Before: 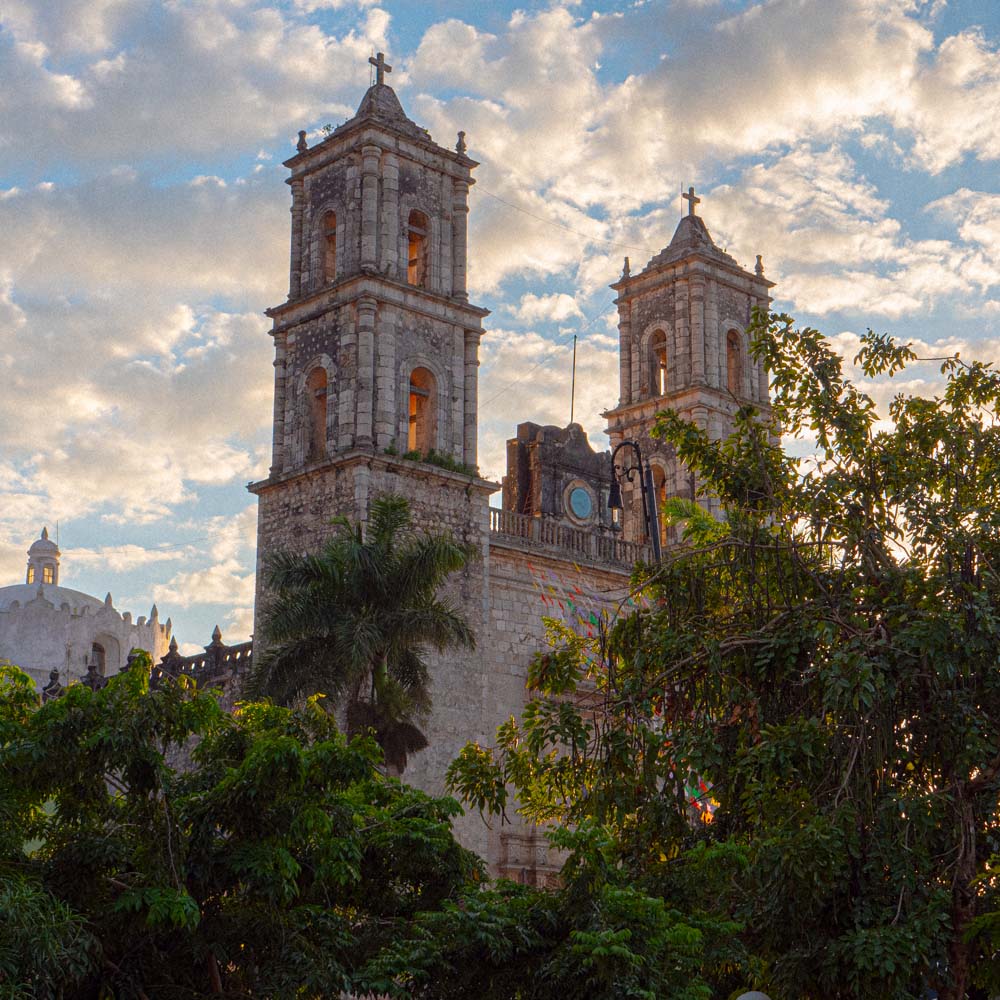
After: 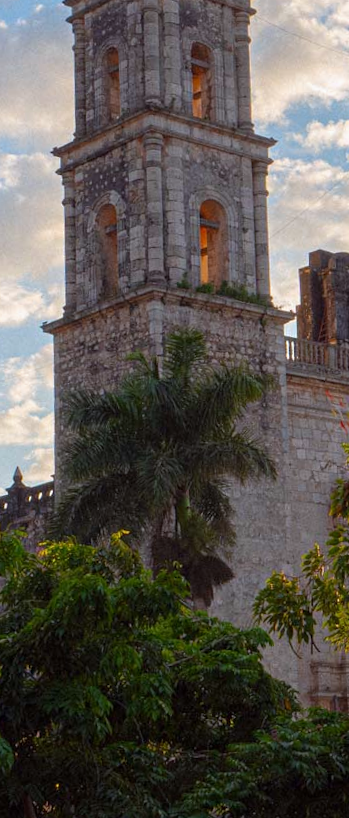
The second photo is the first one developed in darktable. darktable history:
crop and rotate: left 21.77%, top 18.528%, right 44.676%, bottom 2.997%
white balance: red 0.98, blue 1.034
rotate and perspective: rotation -2.56°, automatic cropping off
